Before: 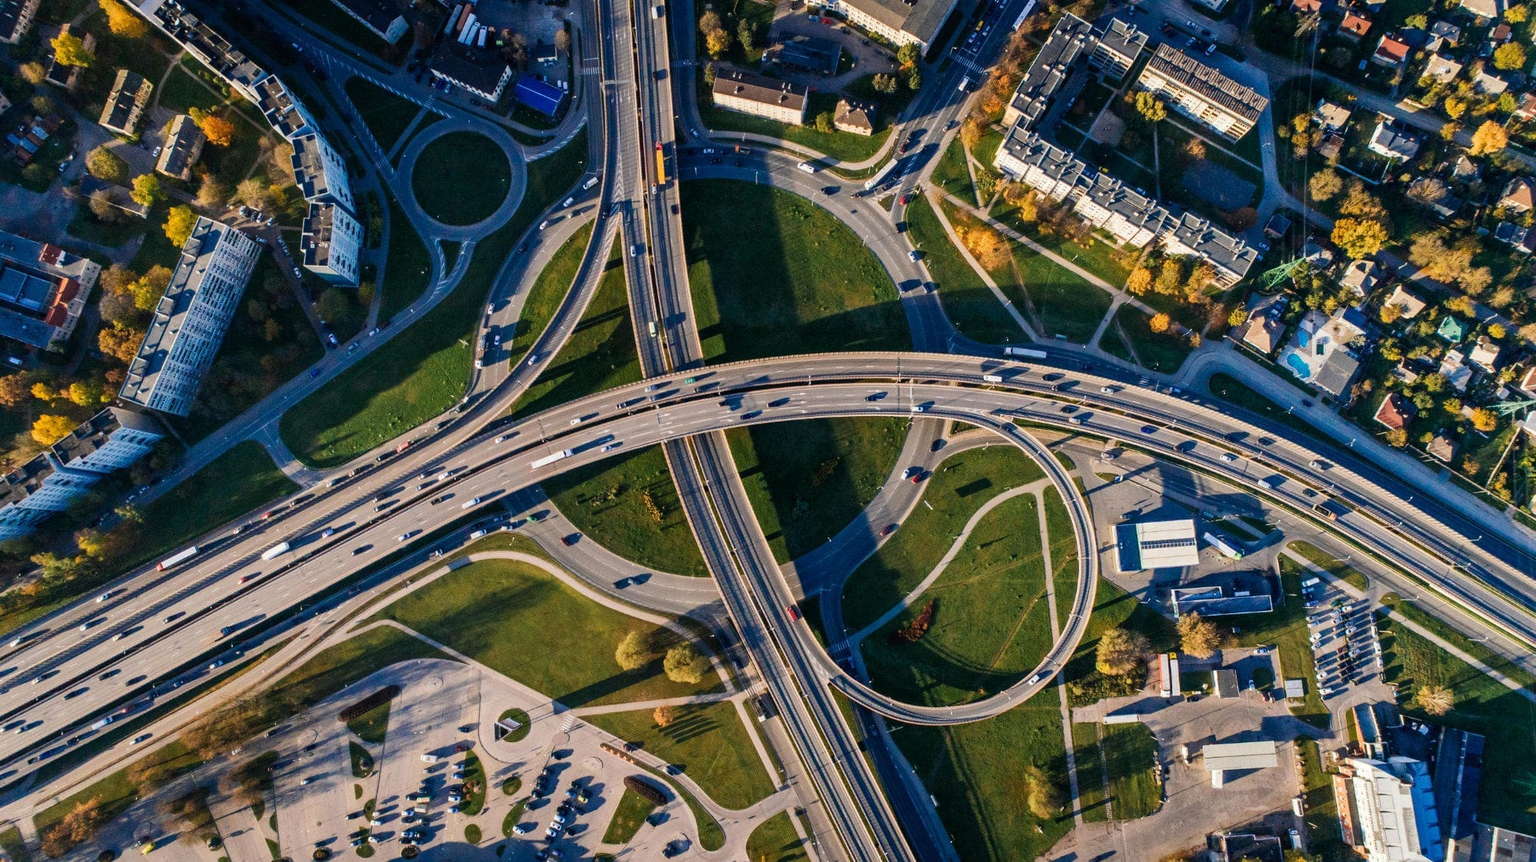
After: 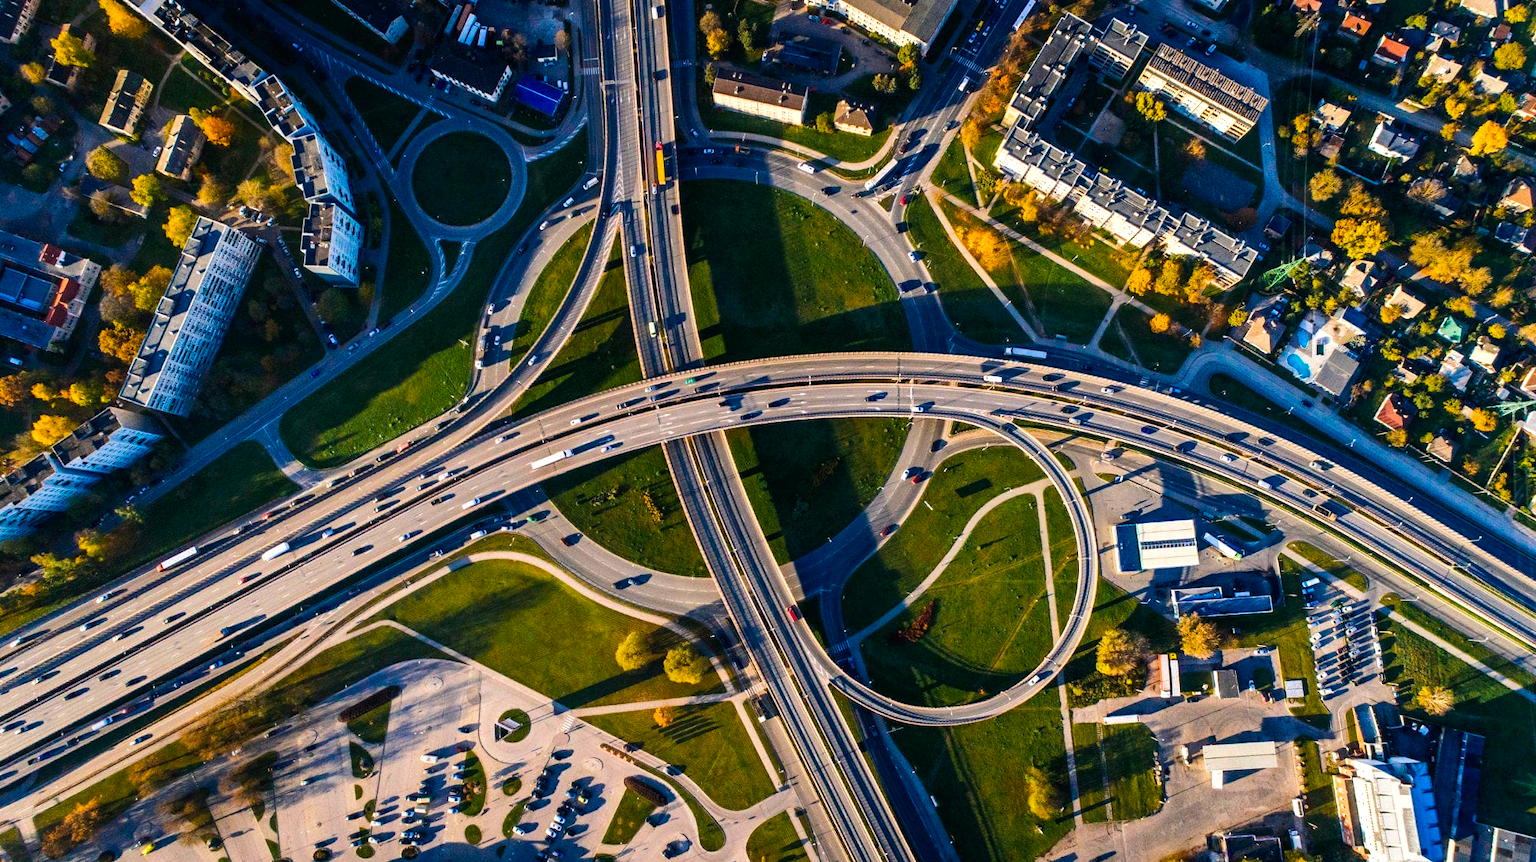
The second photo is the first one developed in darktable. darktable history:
tone equalizer: -8 EV -0.417 EV, -7 EV -0.389 EV, -6 EV -0.333 EV, -5 EV -0.222 EV, -3 EV 0.222 EV, -2 EV 0.333 EV, -1 EV 0.389 EV, +0 EV 0.417 EV, edges refinement/feathering 500, mask exposure compensation -1.57 EV, preserve details no
color balance rgb: perceptual saturation grading › global saturation 30%, global vibrance 20%
